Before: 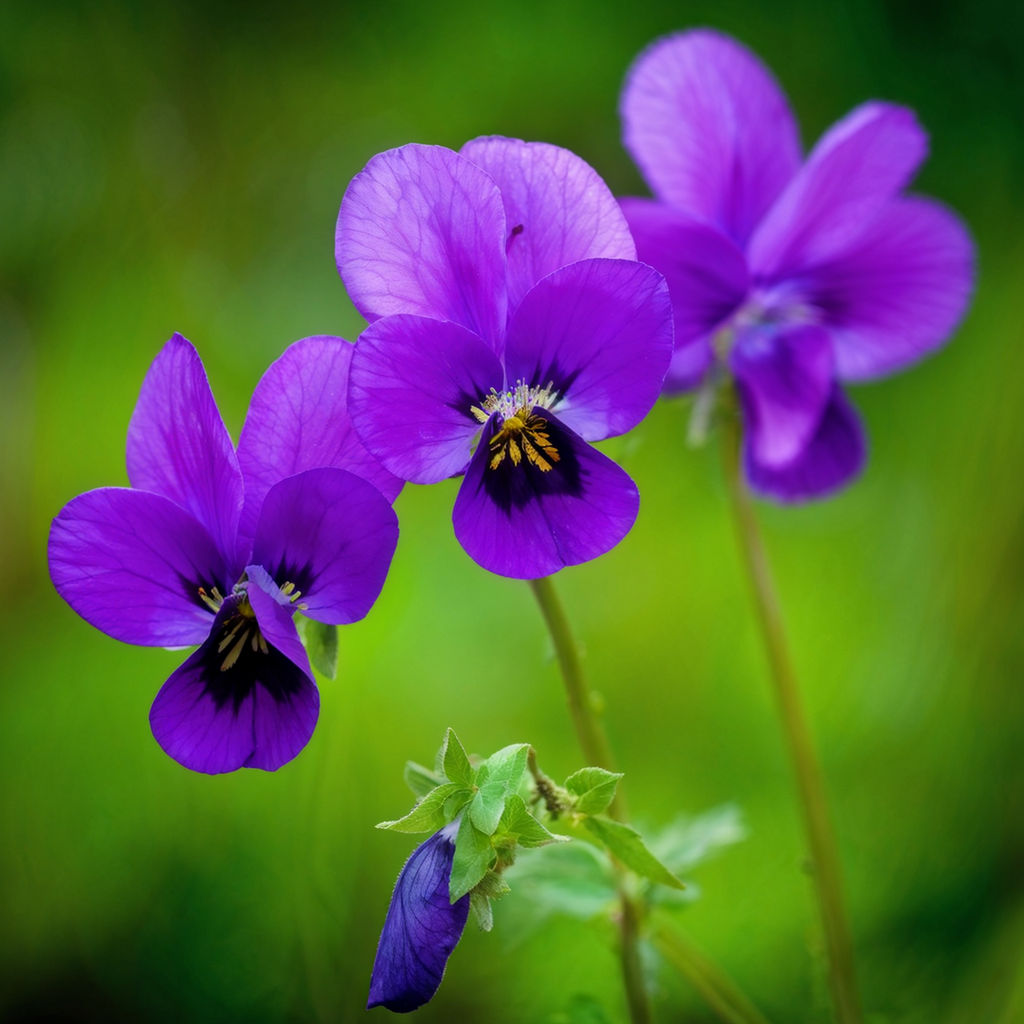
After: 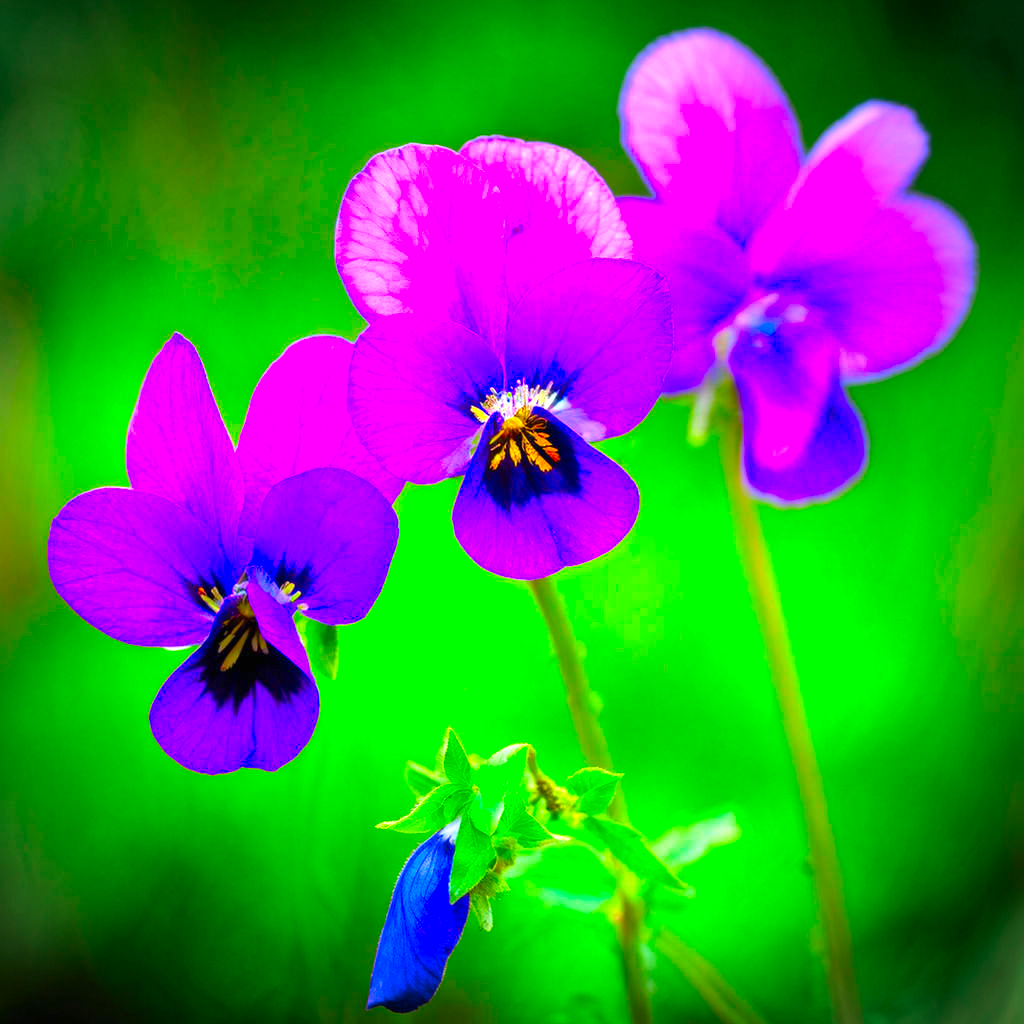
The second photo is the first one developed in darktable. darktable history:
color correction: highlights b* 0.004, saturation 2.13
exposure: black level correction 0, exposure 1.192 EV, compensate highlight preservation false
vignetting: on, module defaults
